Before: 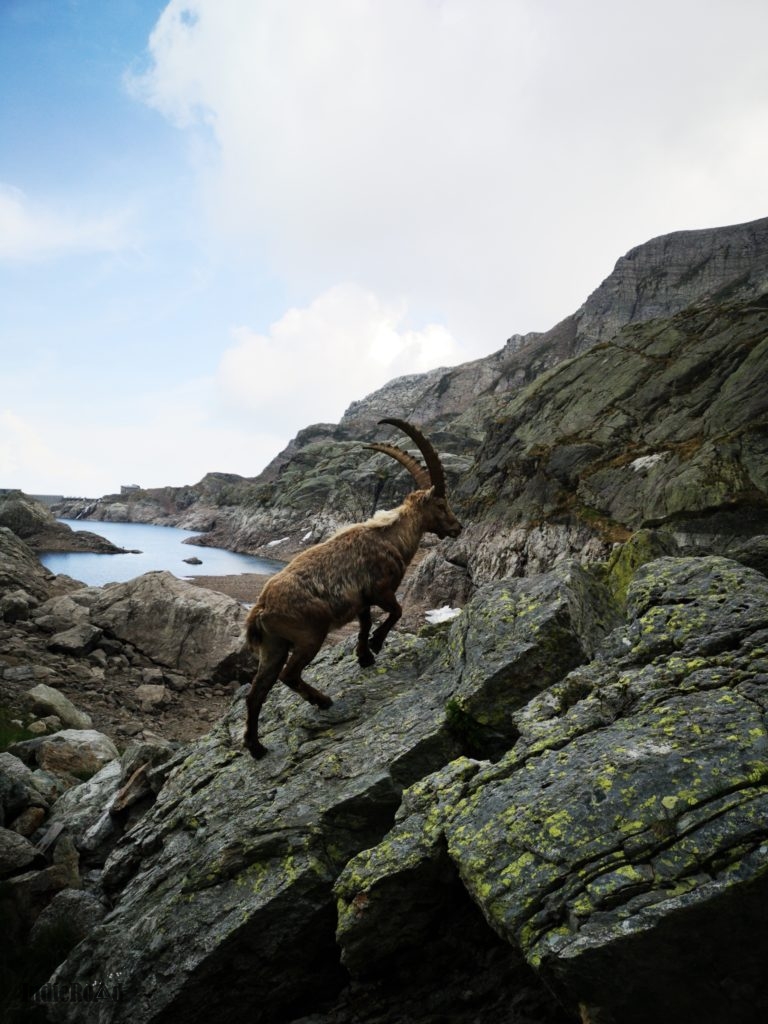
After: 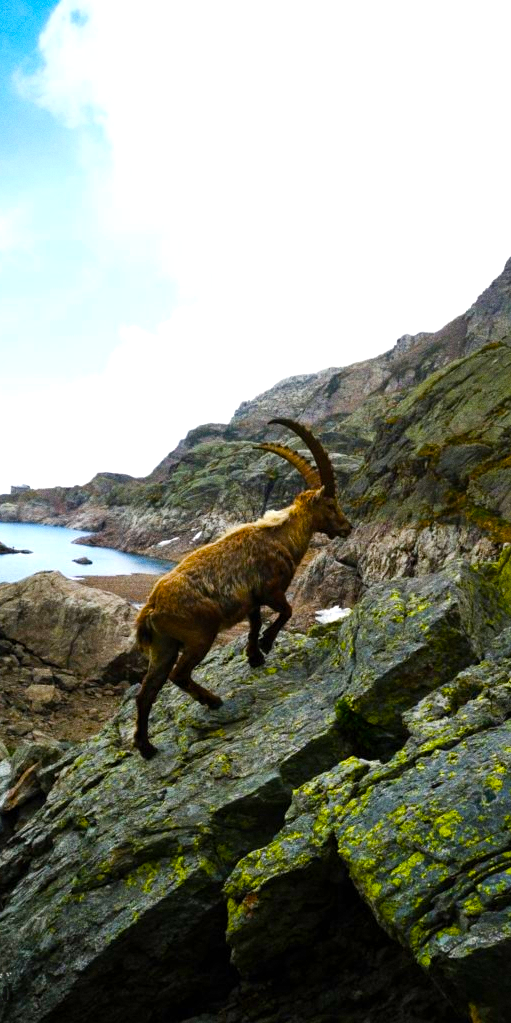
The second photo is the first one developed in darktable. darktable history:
grain: coarseness 0.09 ISO
crop and rotate: left 14.436%, right 18.898%
color balance rgb: linear chroma grading › shadows 10%, linear chroma grading › highlights 10%, linear chroma grading › global chroma 15%, linear chroma grading › mid-tones 15%, perceptual saturation grading › global saturation 40%, perceptual saturation grading › highlights -25%, perceptual saturation grading › mid-tones 35%, perceptual saturation grading › shadows 35%, perceptual brilliance grading › global brilliance 11.29%, global vibrance 11.29%
